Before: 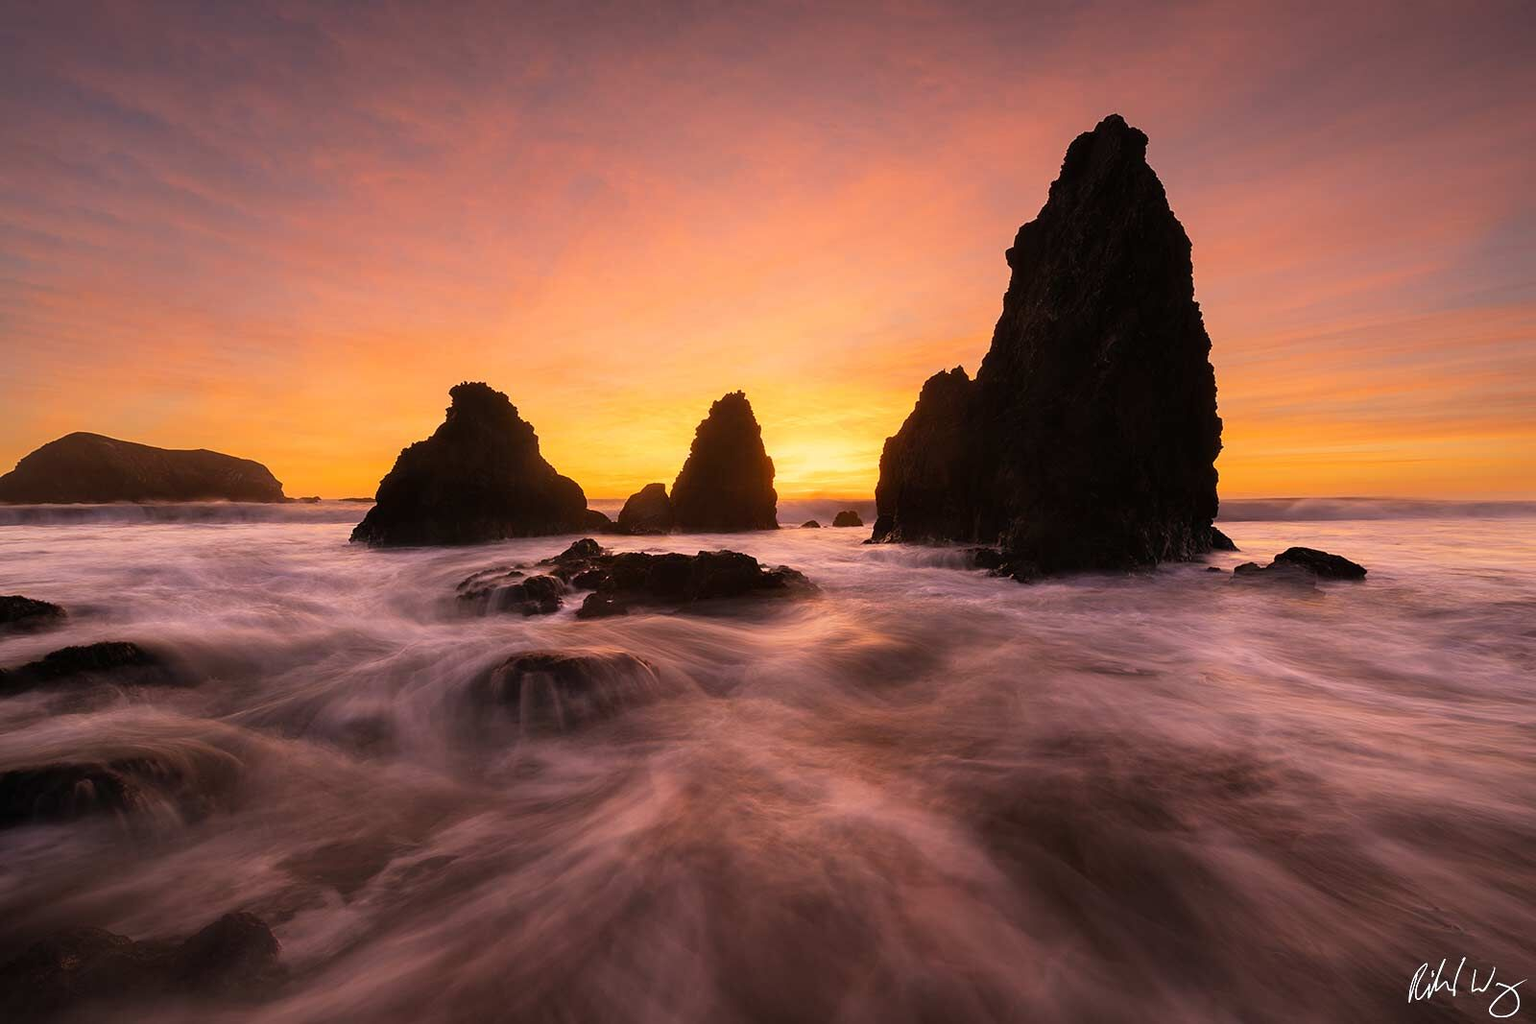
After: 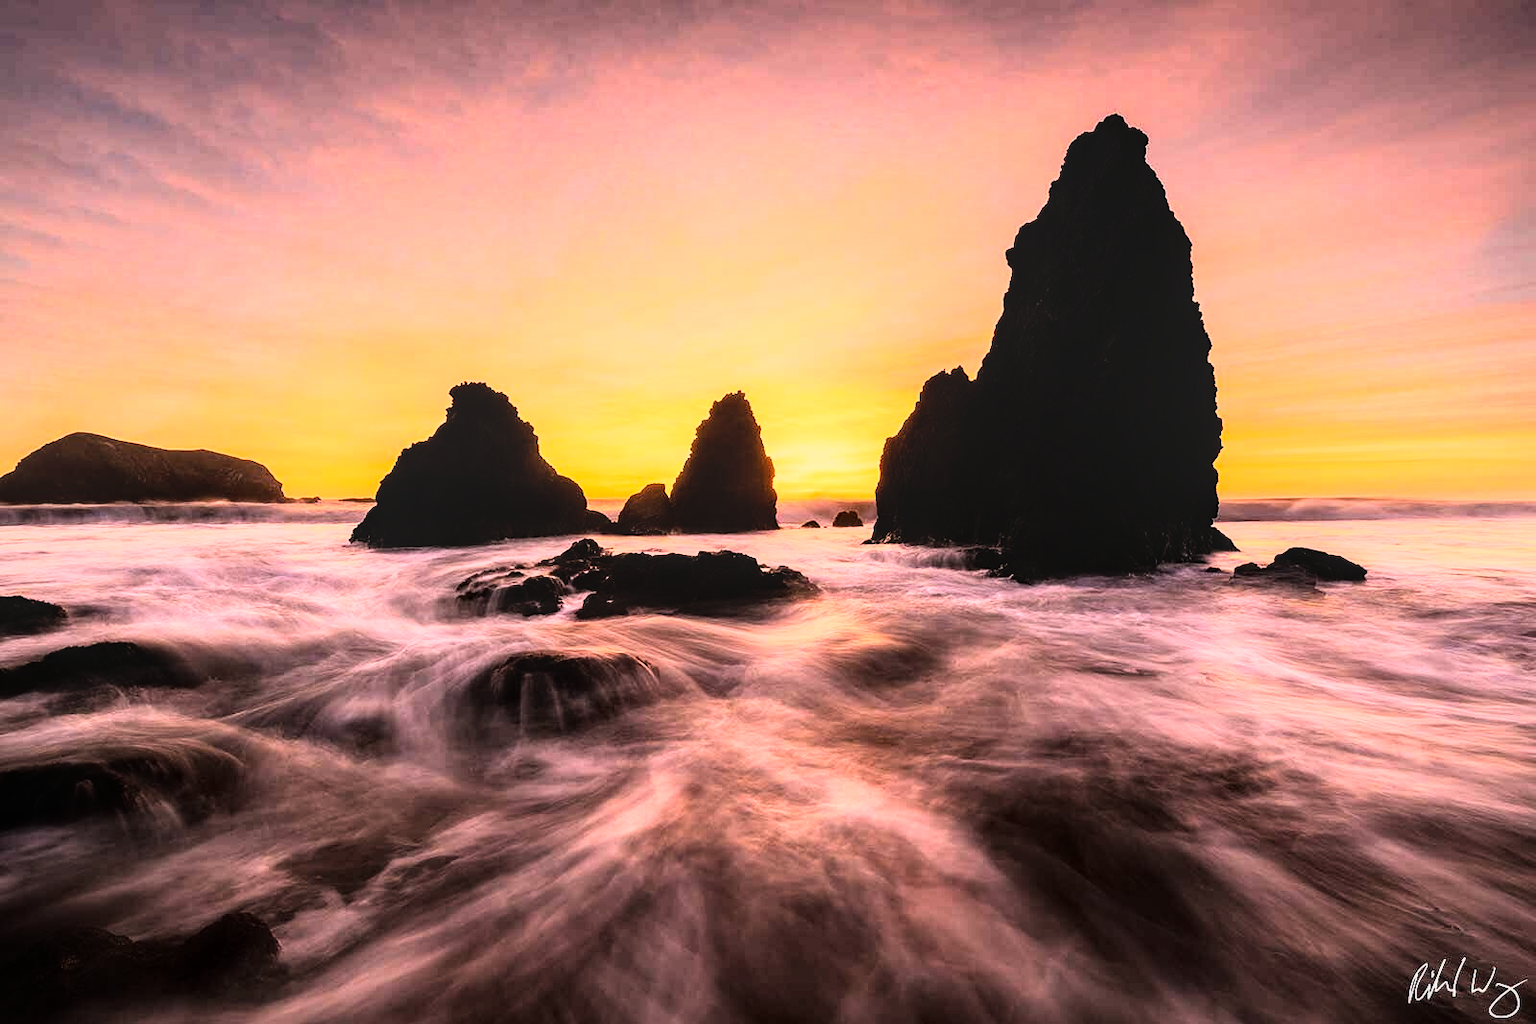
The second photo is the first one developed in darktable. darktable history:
rgb curve: curves: ch0 [(0, 0) (0.21, 0.15) (0.24, 0.21) (0.5, 0.75) (0.75, 0.96) (0.89, 0.99) (1, 1)]; ch1 [(0, 0.02) (0.21, 0.13) (0.25, 0.2) (0.5, 0.67) (0.75, 0.9) (0.89, 0.97) (1, 1)]; ch2 [(0, 0.02) (0.21, 0.13) (0.25, 0.2) (0.5, 0.67) (0.75, 0.9) (0.89, 0.97) (1, 1)], compensate middle gray true
local contrast: on, module defaults
